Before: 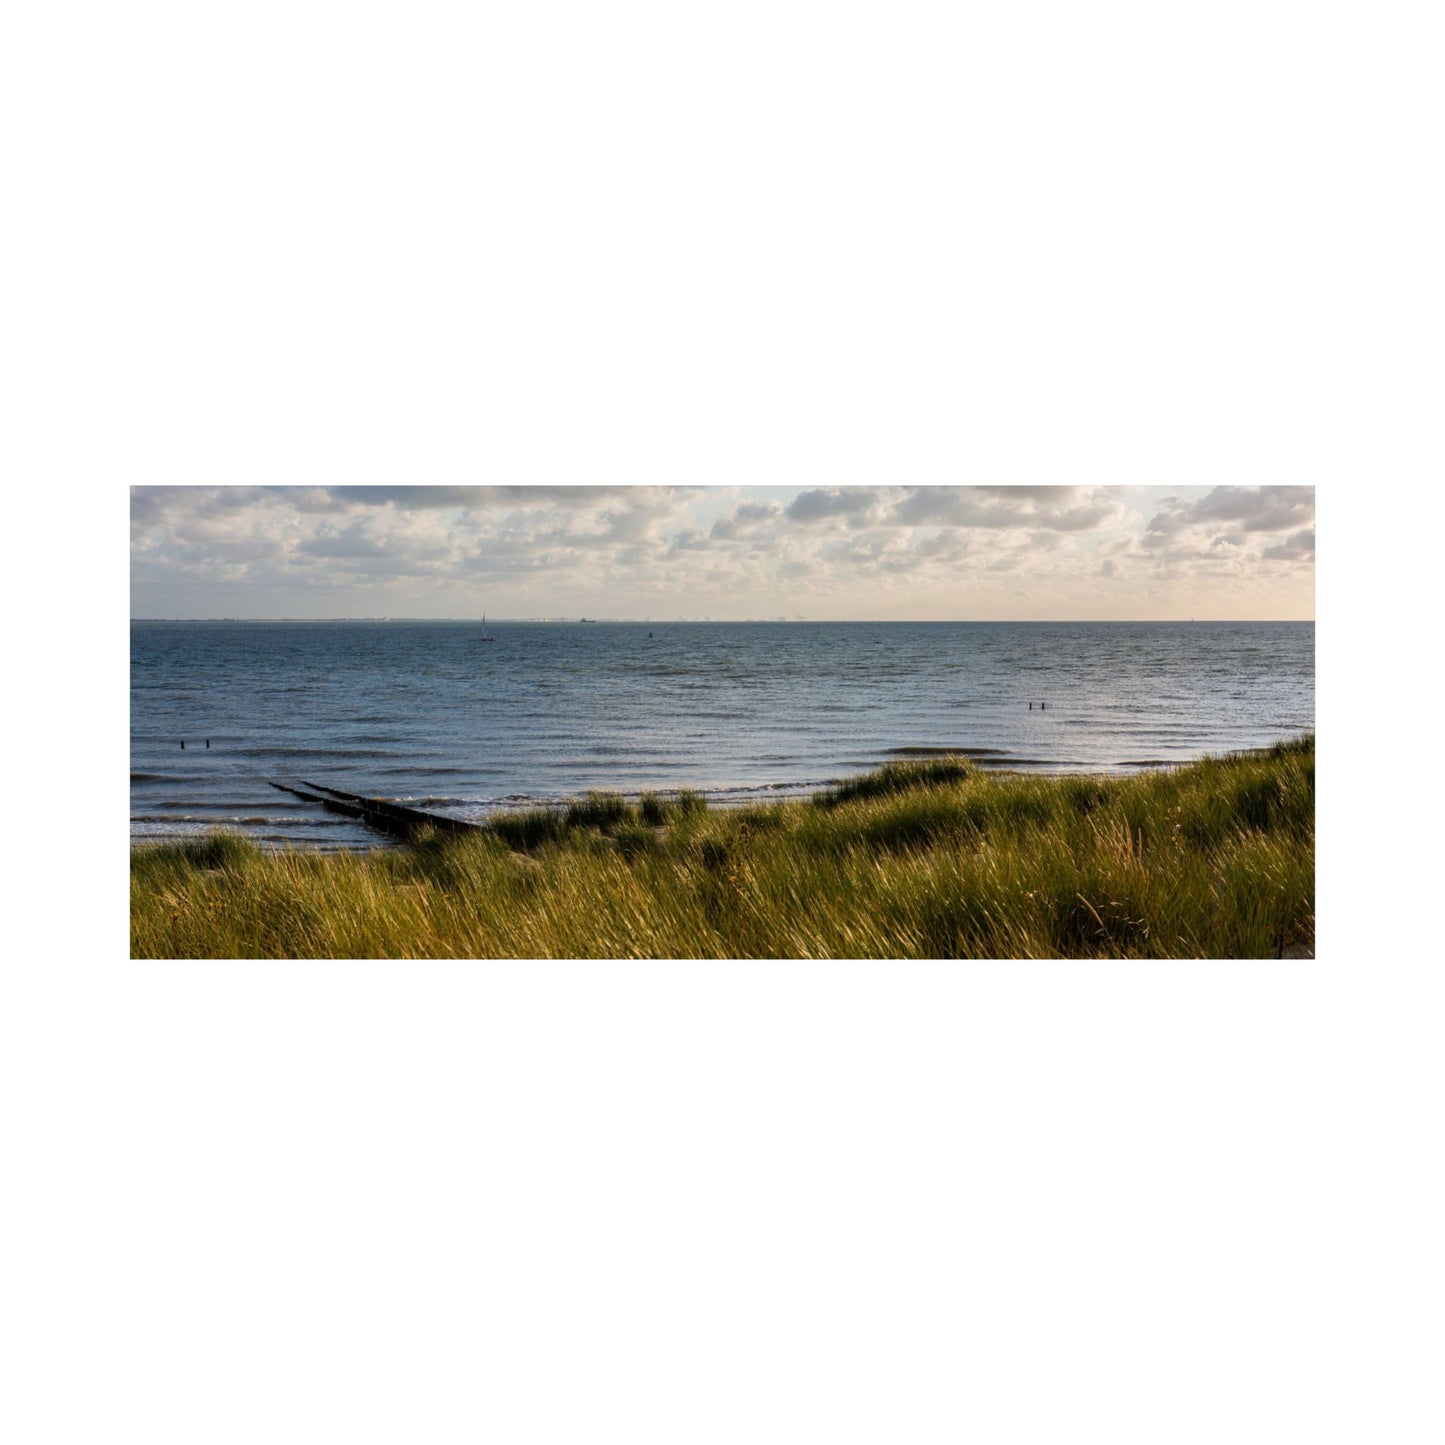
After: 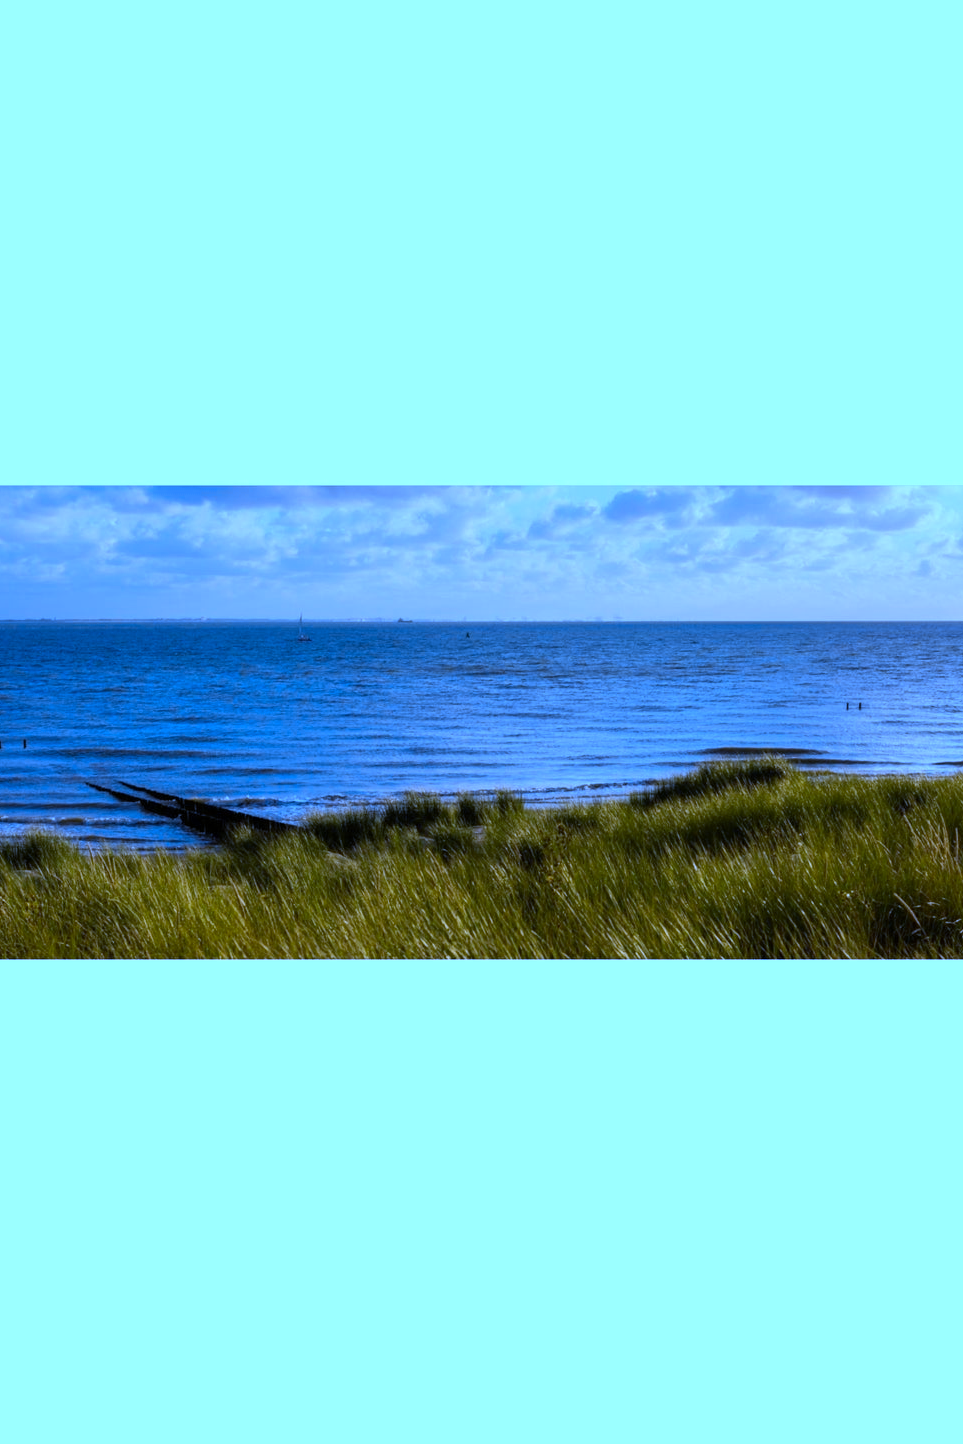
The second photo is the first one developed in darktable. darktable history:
color contrast: green-magenta contrast 0.85, blue-yellow contrast 1.25, unbound 0
white balance: red 0.766, blue 1.537
crop and rotate: left 12.673%, right 20.66%
